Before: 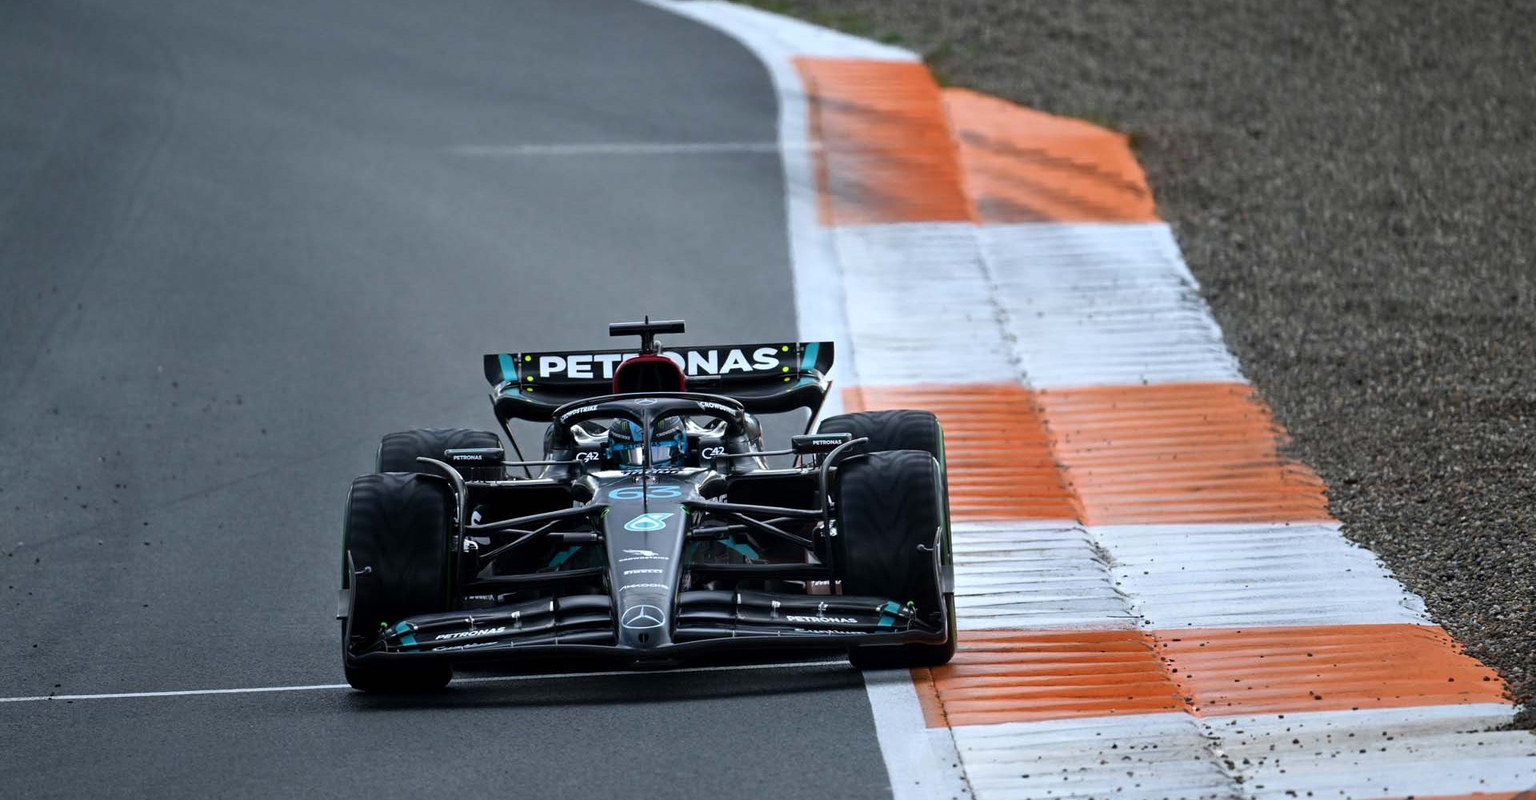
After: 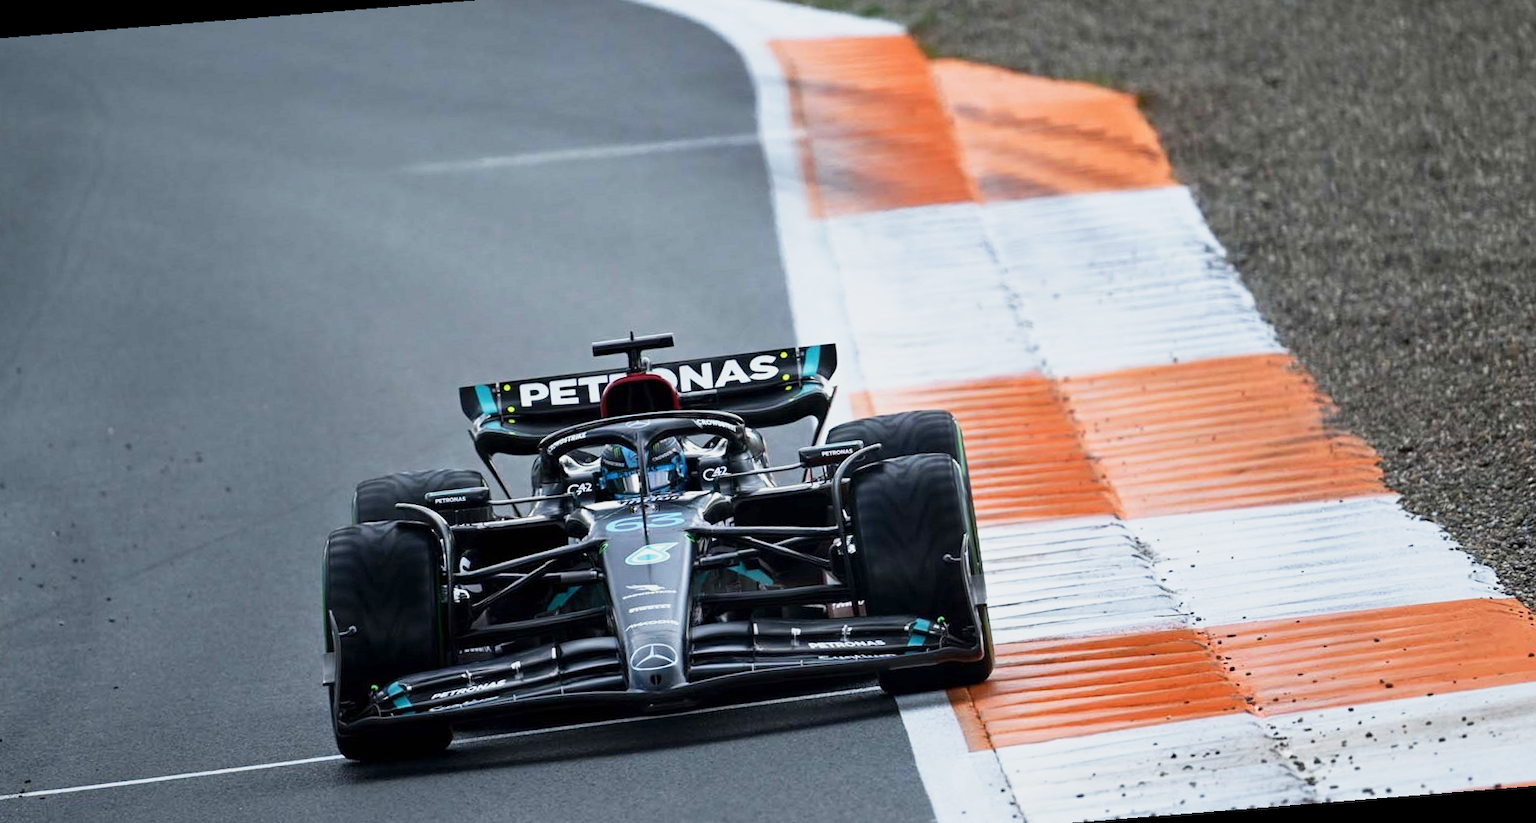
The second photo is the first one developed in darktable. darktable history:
rotate and perspective: rotation -4.57°, crop left 0.054, crop right 0.944, crop top 0.087, crop bottom 0.914
base curve: curves: ch0 [(0, 0) (0.088, 0.125) (0.176, 0.251) (0.354, 0.501) (0.613, 0.749) (1, 0.877)], preserve colors none
